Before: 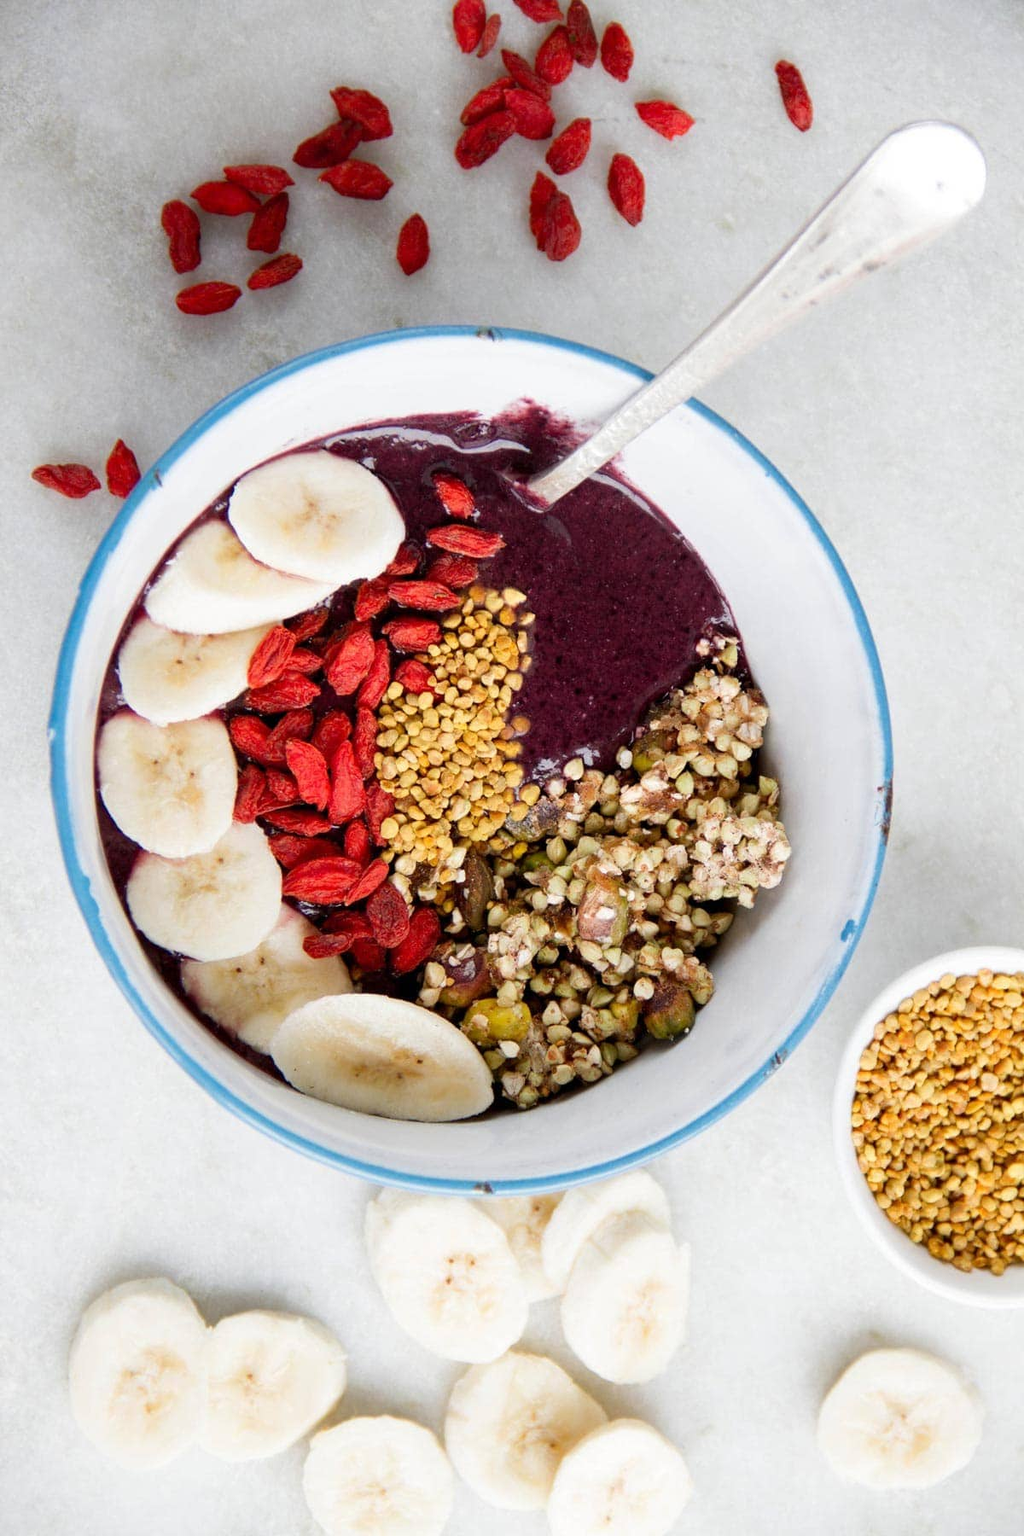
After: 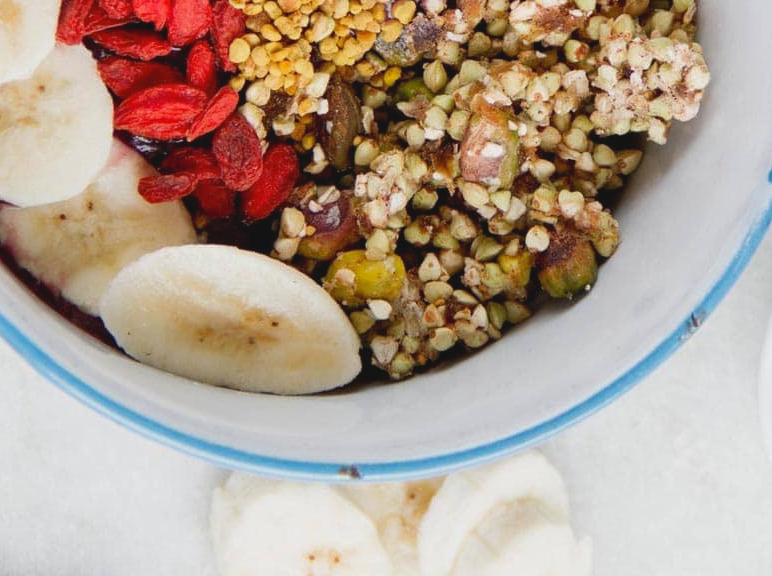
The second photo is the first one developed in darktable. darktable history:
crop: left 18.091%, top 51.13%, right 17.525%, bottom 16.85%
contrast brightness saturation: contrast -0.11
